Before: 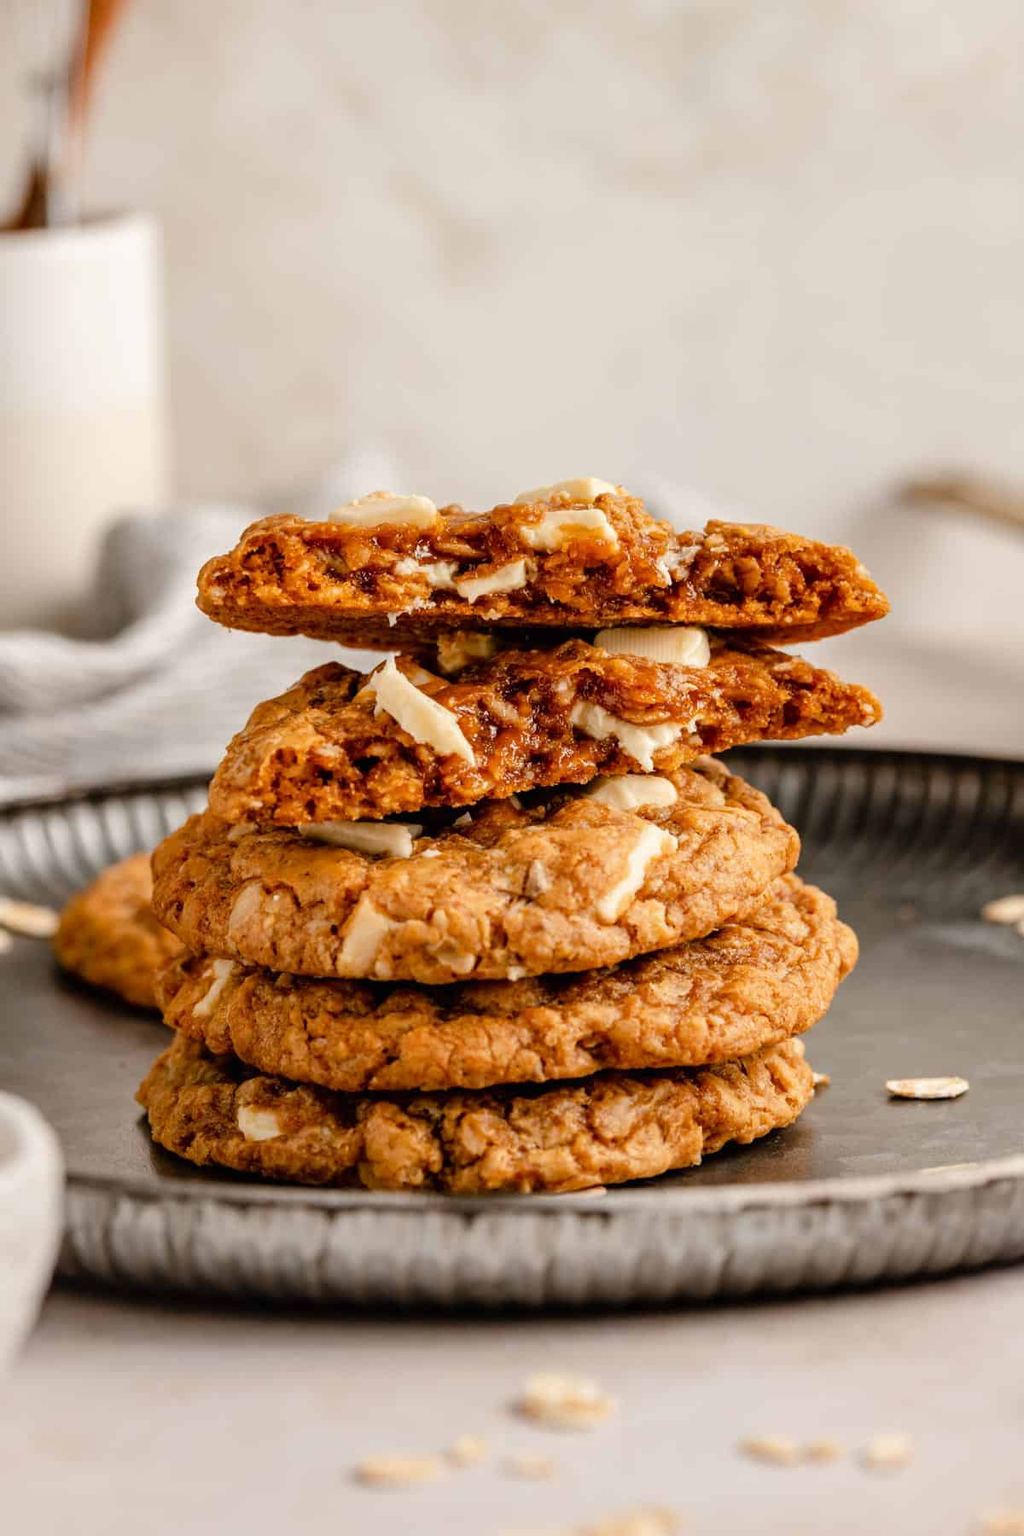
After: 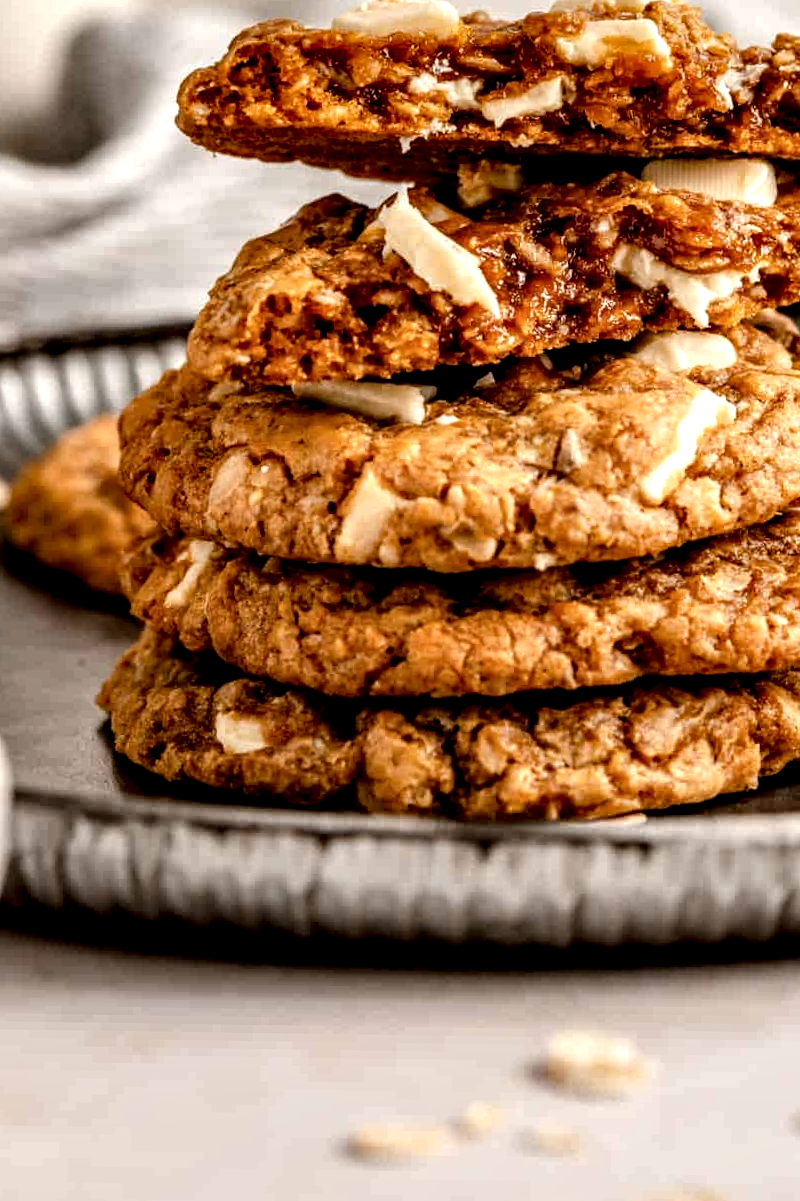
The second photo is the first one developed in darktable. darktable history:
crop and rotate: angle -0.82°, left 3.85%, top 31.828%, right 27.992%
local contrast: highlights 80%, shadows 57%, detail 175%, midtone range 0.602
rgb levels: preserve colors max RGB
